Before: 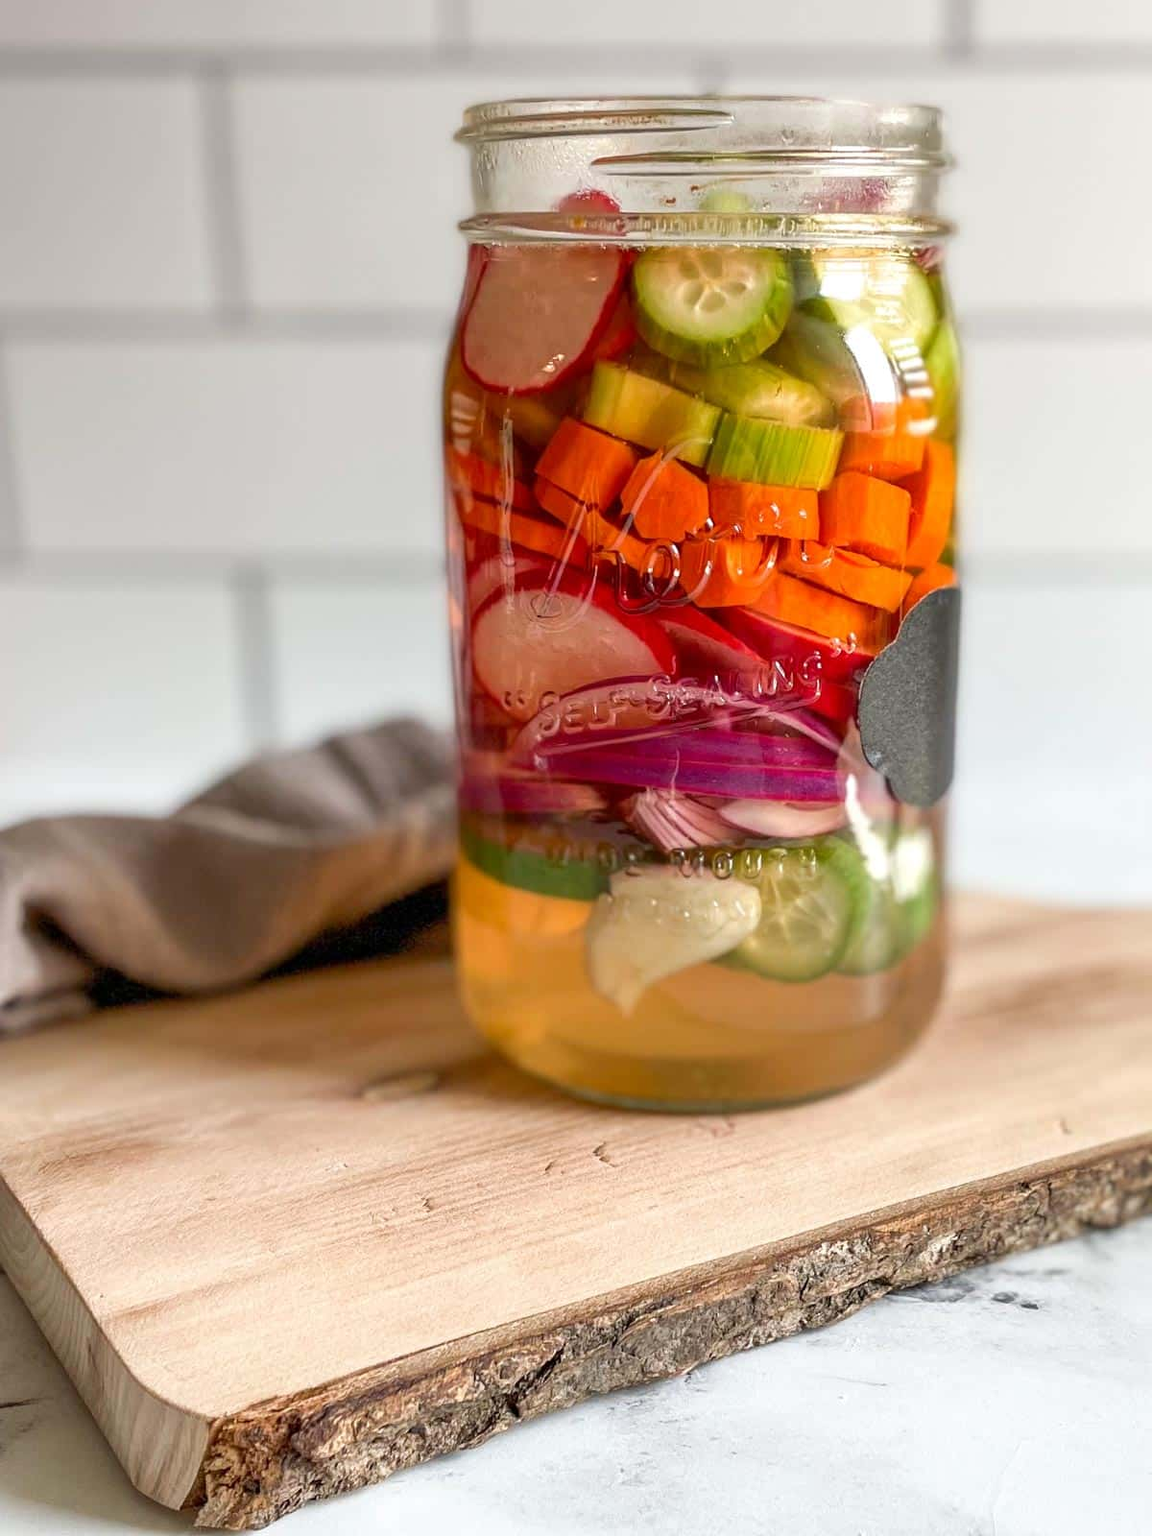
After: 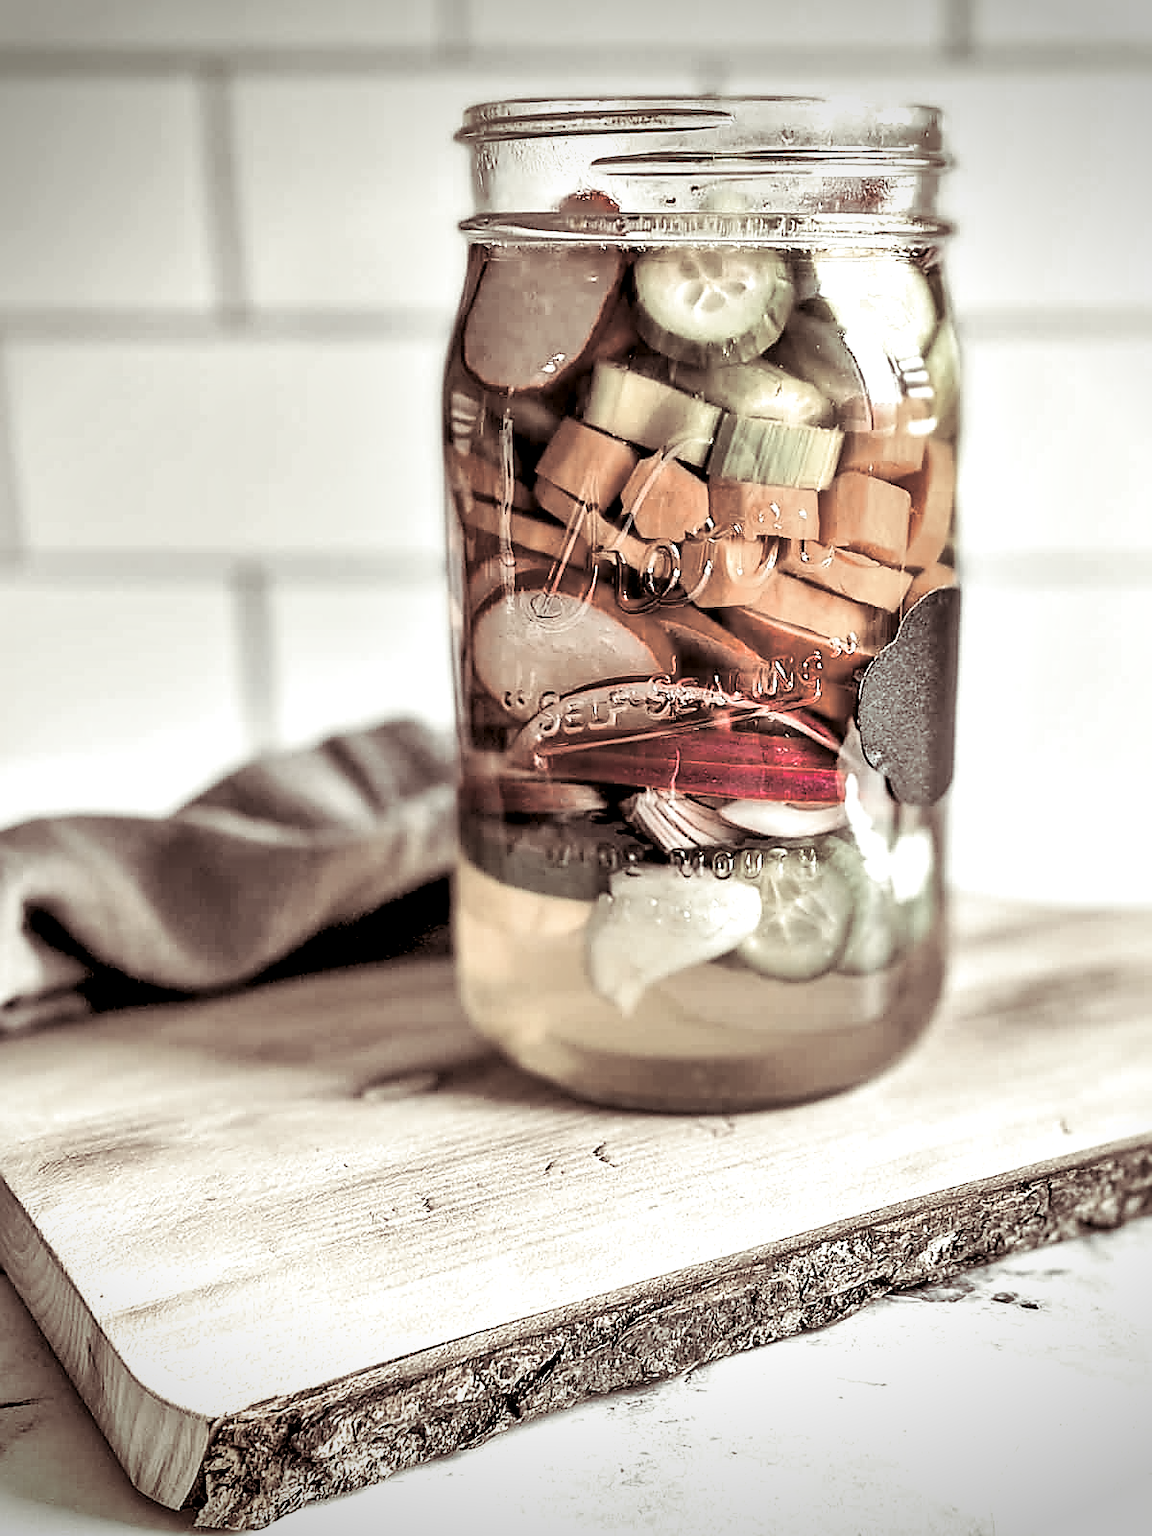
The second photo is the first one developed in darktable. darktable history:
exposure: exposure 0.2 EV, compensate highlight preservation false
shadows and highlights: shadows 32, highlights -32, soften with gaussian
tone curve: curves: ch0 [(0, 0) (0.004, 0.001) (0.133, 0.112) (0.325, 0.362) (0.832, 0.893) (1, 1)], color space Lab, linked channels, preserve colors none
contrast brightness saturation: brightness 0.18, saturation -0.5
vignetting: fall-off start 88.53%, fall-off radius 44.2%, saturation 0.376, width/height ratio 1.161
levels: levels [0.116, 0.574, 1]
color zones: curves: ch1 [(0, 0.831) (0.08, 0.771) (0.157, 0.268) (0.241, 0.207) (0.562, -0.005) (0.714, -0.013) (0.876, 0.01) (1, 0.831)]
split-toning: shadows › saturation 0.24, highlights › hue 54°, highlights › saturation 0.24
contrast equalizer: octaves 7, y [[0.528, 0.548, 0.563, 0.562, 0.546, 0.526], [0.55 ×6], [0 ×6], [0 ×6], [0 ×6]]
color correction: highlights a* -5.3, highlights b* 9.8, shadows a* 9.8, shadows b* 24.26
local contrast: mode bilateral grid, contrast 25, coarseness 60, detail 151%, midtone range 0.2
sharpen: radius 1.4, amount 1.25, threshold 0.7
